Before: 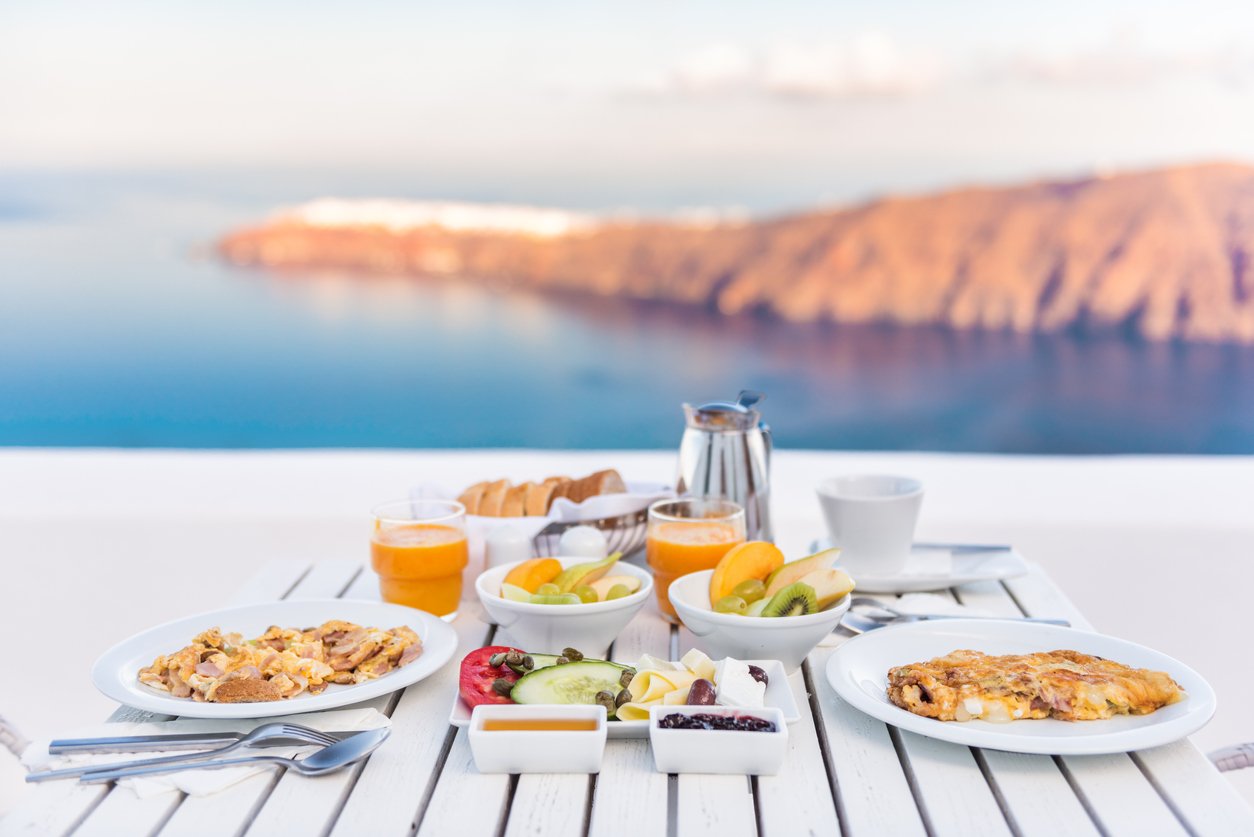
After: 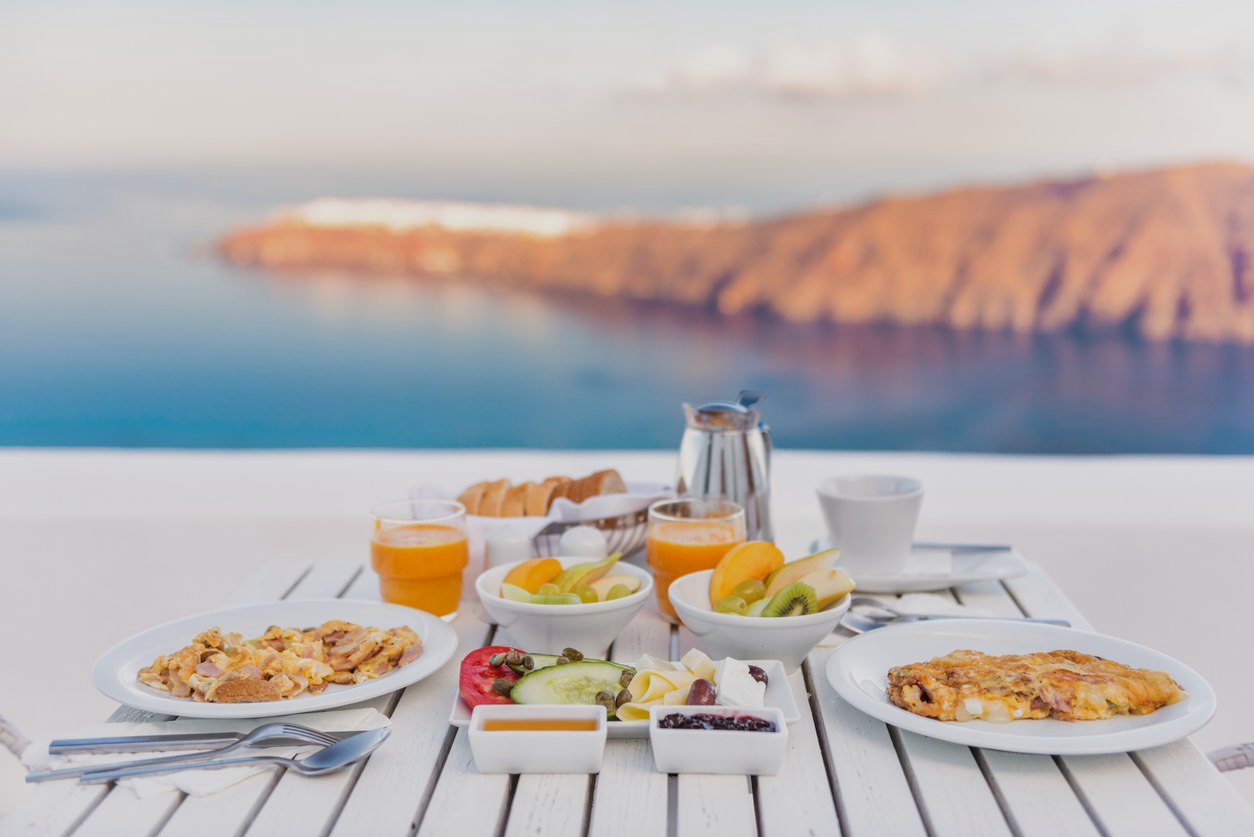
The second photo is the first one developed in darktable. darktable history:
tone equalizer: -8 EV 0.25 EV, -7 EV 0.417 EV, -6 EV 0.417 EV, -5 EV 0.25 EV, -3 EV -0.25 EV, -2 EV -0.417 EV, -1 EV -0.417 EV, +0 EV -0.25 EV, edges refinement/feathering 500, mask exposure compensation -1.57 EV, preserve details guided filter
exposure: compensate highlight preservation false
color balance: mode lift, gamma, gain (sRGB), lift [1, 0.99, 1.01, 0.992], gamma [1, 1.037, 0.974, 0.963]
